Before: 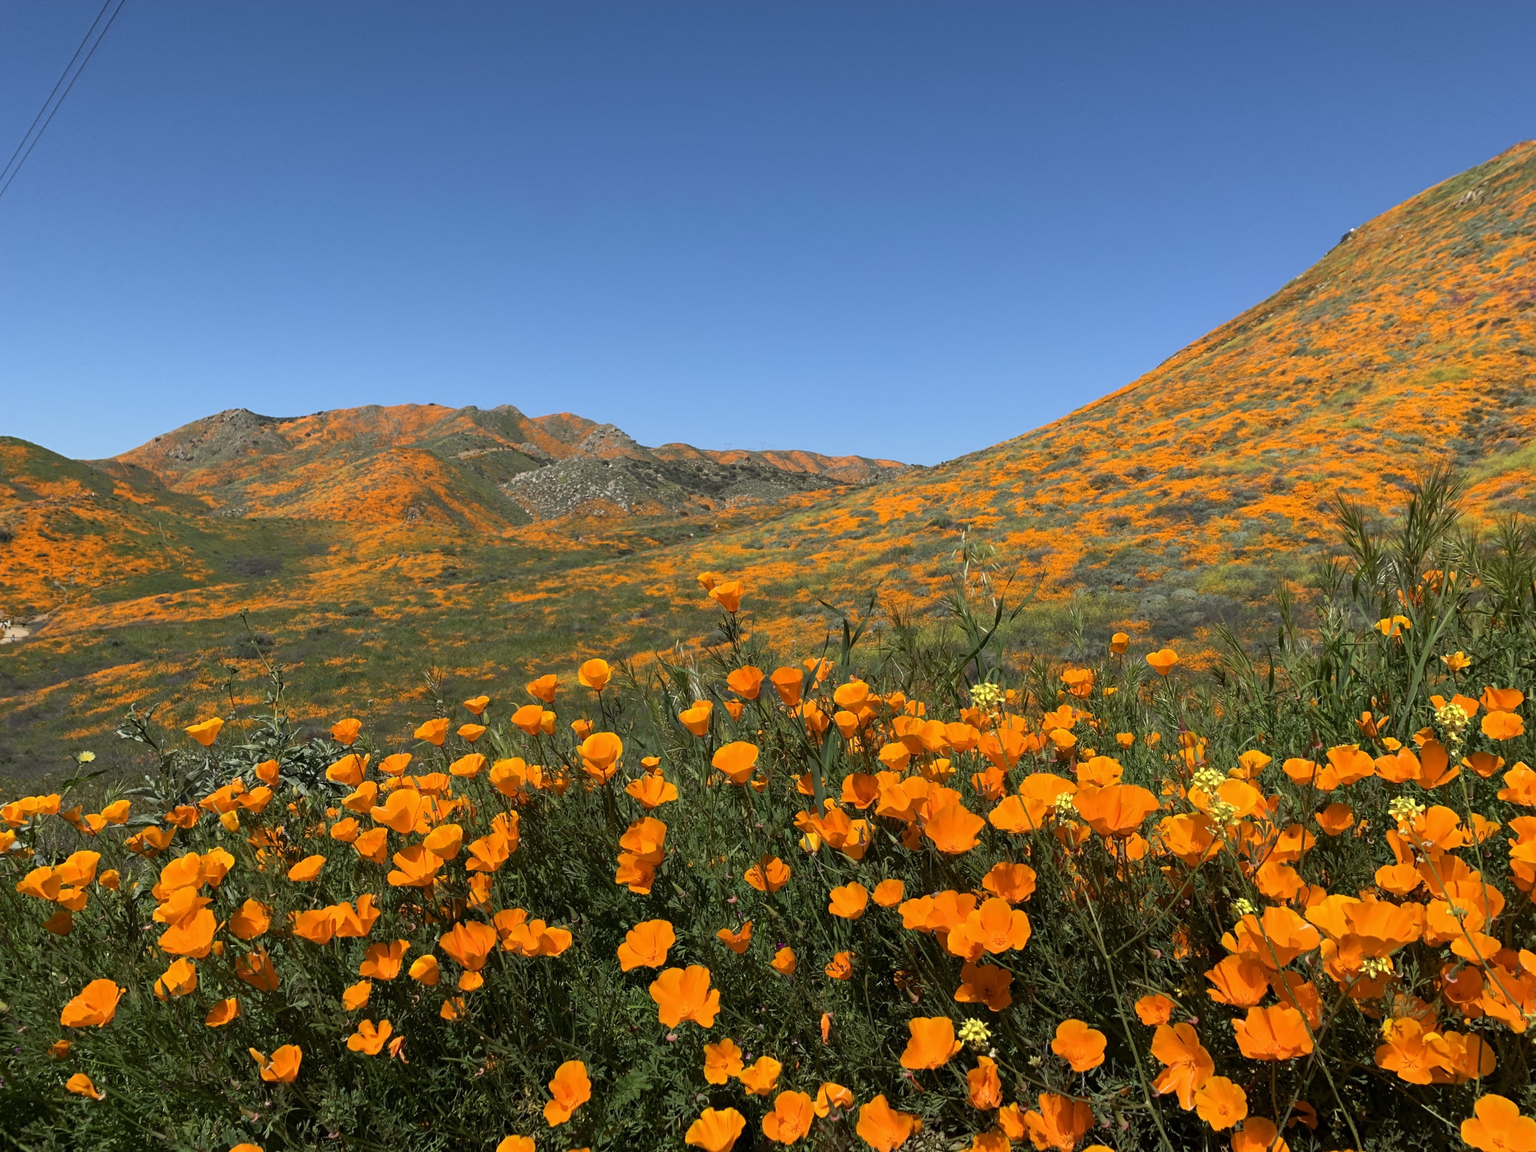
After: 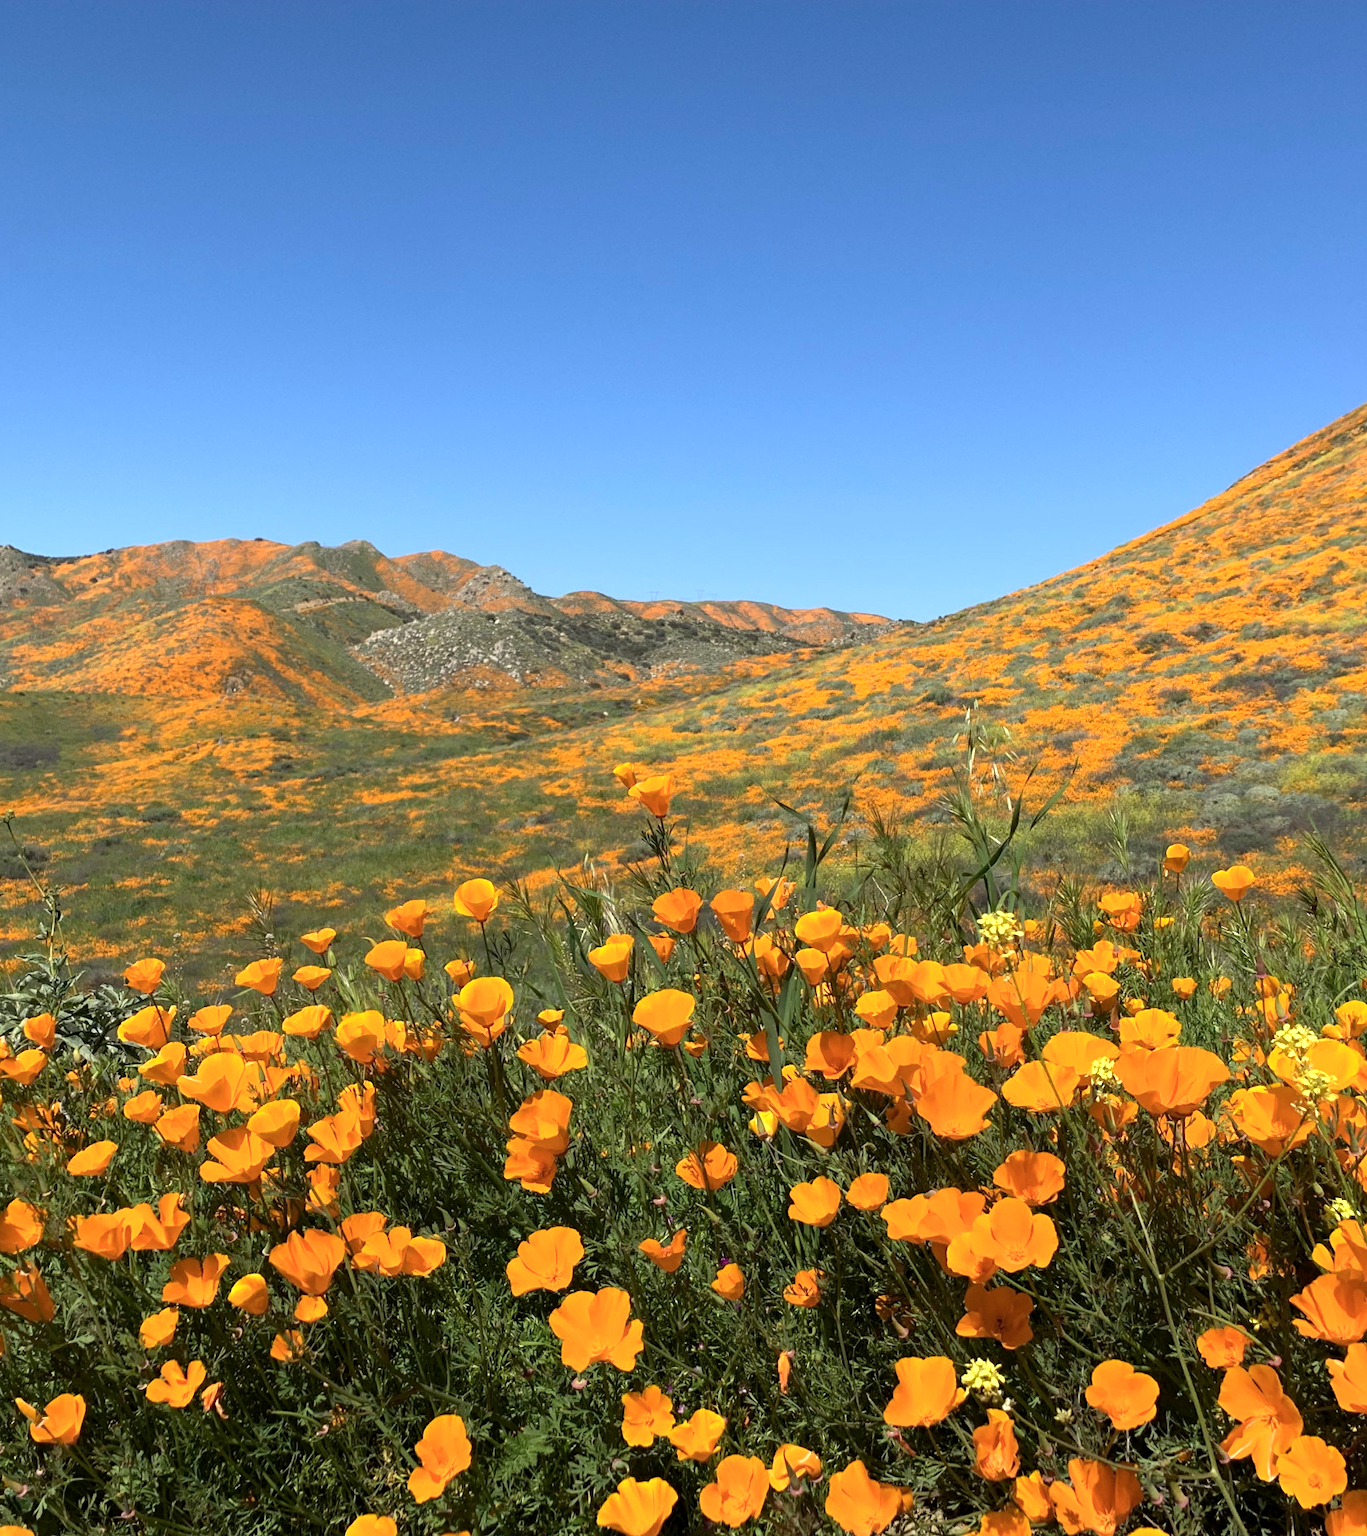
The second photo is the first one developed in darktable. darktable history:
color zones: curves: ch0 [(0, 0.48) (0.209, 0.398) (0.305, 0.332) (0.429, 0.493) (0.571, 0.5) (0.714, 0.5) (0.857, 0.5) (1, 0.48)]; ch1 [(0, 0.736) (0.143, 0.625) (0.225, 0.371) (0.429, 0.256) (0.571, 0.241) (0.714, 0.213) (0.857, 0.48) (1, 0.736)]; ch2 [(0, 0.448) (0.143, 0.498) (0.286, 0.5) (0.429, 0.5) (0.571, 0.5) (0.714, 0.5) (0.857, 0.5) (1, 0.448)], mix -123.65%
crop and rotate: left 15.506%, right 17.774%
exposure: black level correction 0.001, exposure 0.499 EV, compensate highlight preservation false
